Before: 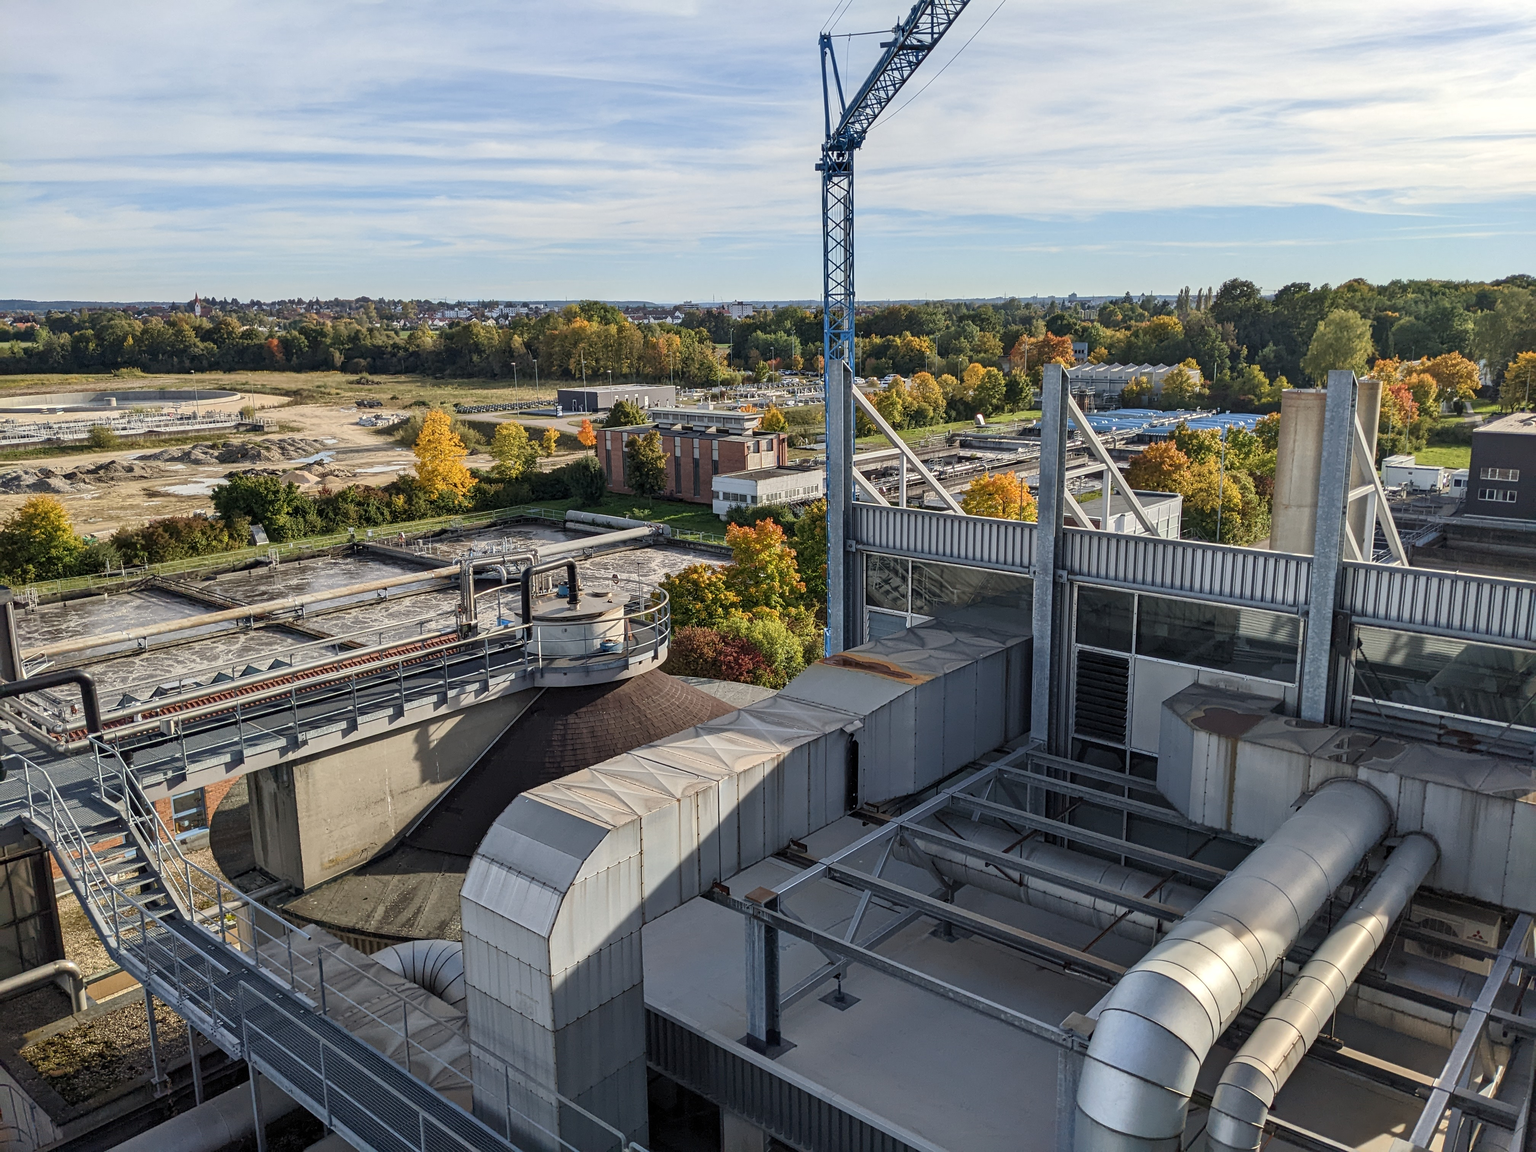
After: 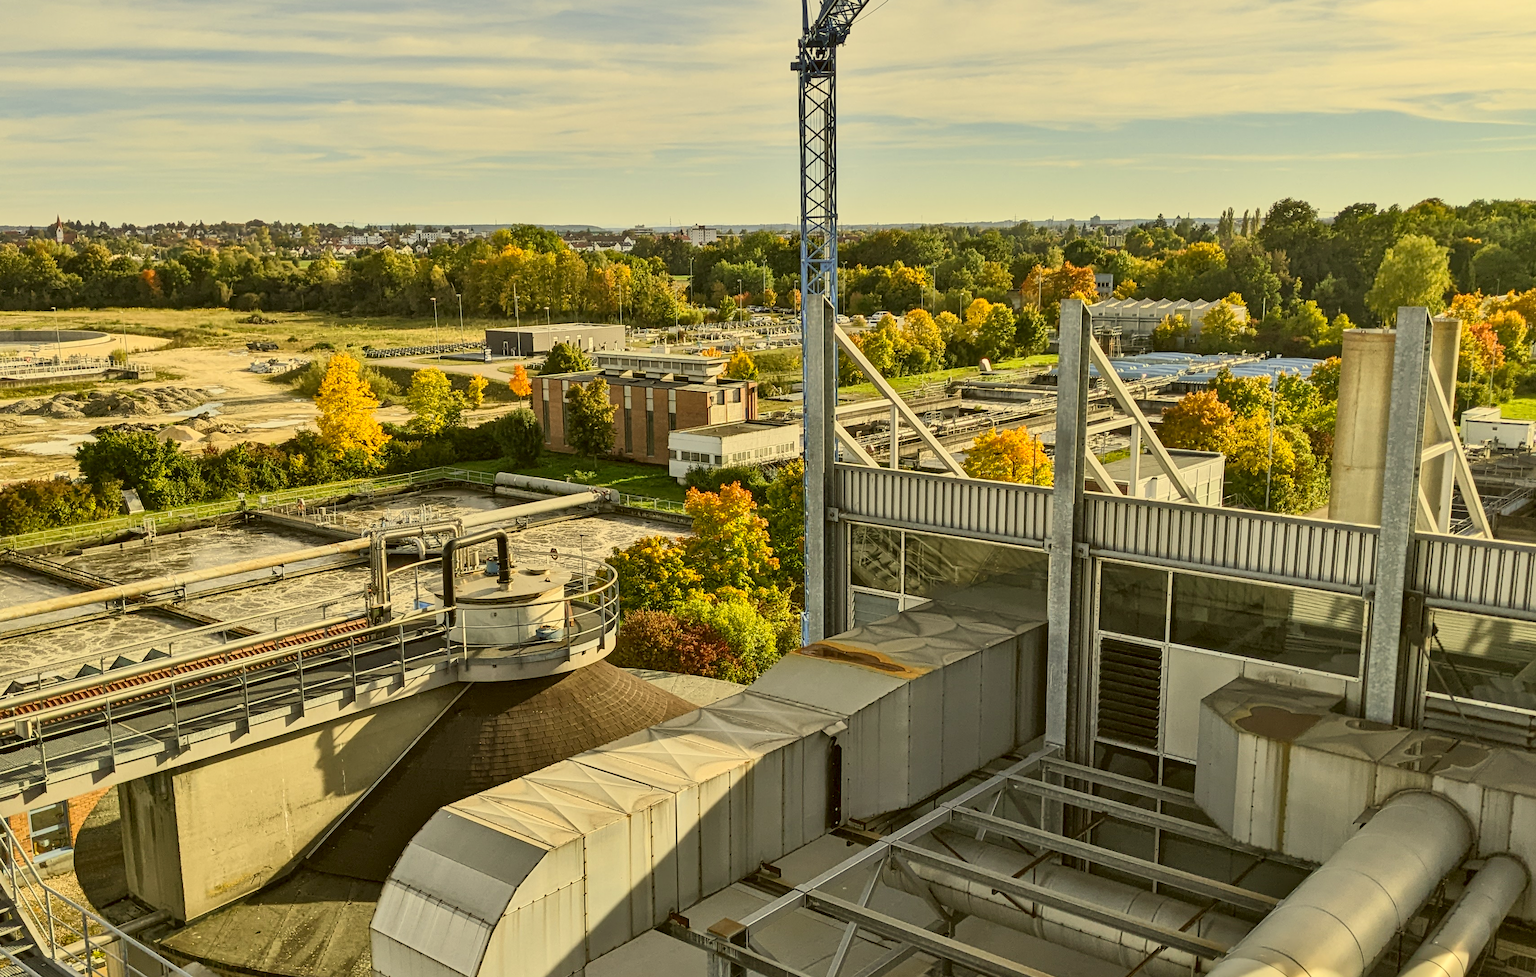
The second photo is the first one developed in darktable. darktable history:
color correction: highlights a* 0.105, highlights b* 29.7, shadows a* -0.276, shadows b* 21.39
shadows and highlights: white point adjustment 0.842, soften with gaussian
crop and rotate: left 9.621%, top 9.687%, right 5.873%, bottom 18.563%
tone curve: curves: ch0 [(0, 0.026) (0.181, 0.223) (0.405, 0.46) (0.456, 0.528) (0.634, 0.728) (0.877, 0.89) (0.984, 0.935)]; ch1 [(0, 0) (0.443, 0.43) (0.492, 0.488) (0.566, 0.579) (0.595, 0.625) (0.65, 0.657) (0.696, 0.725) (1, 1)]; ch2 [(0, 0) (0.33, 0.301) (0.421, 0.443) (0.447, 0.489) (0.495, 0.494) (0.537, 0.57) (0.586, 0.591) (0.663, 0.686) (1, 1)]
